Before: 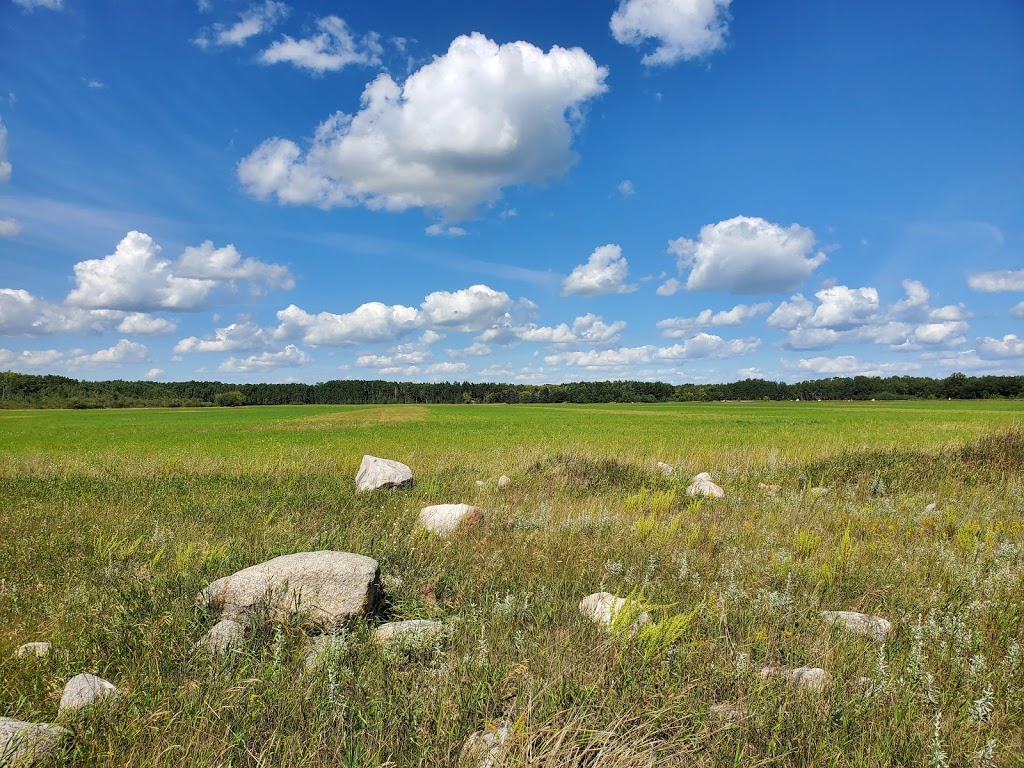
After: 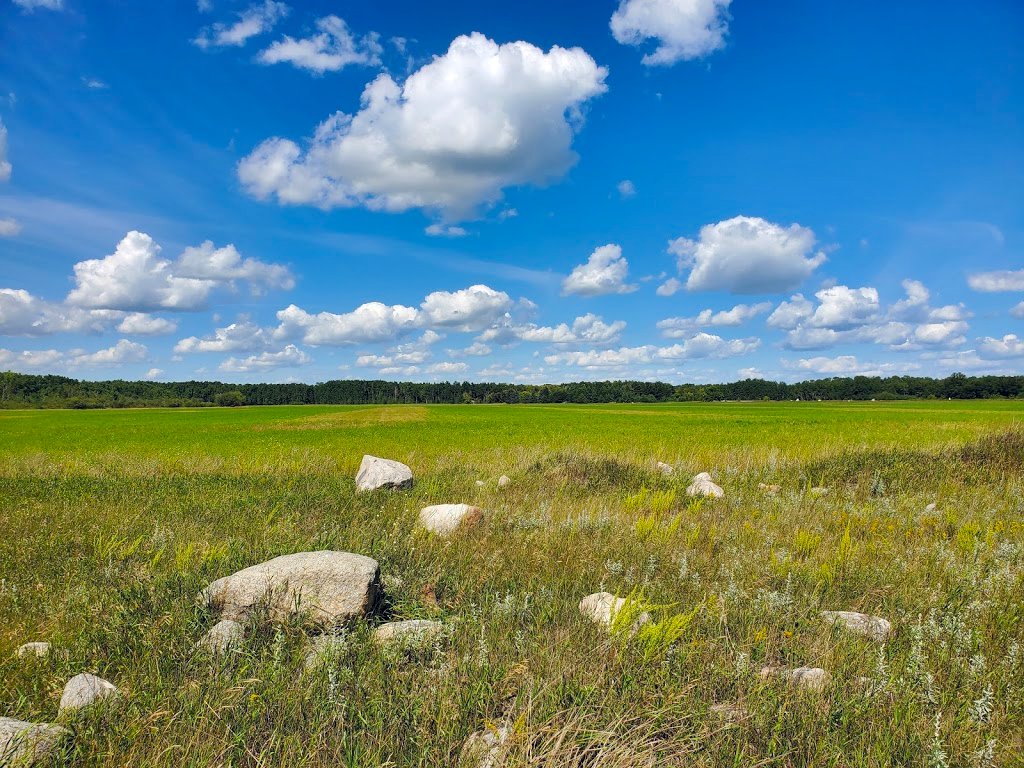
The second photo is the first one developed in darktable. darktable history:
shadows and highlights: shadows 52.62, soften with gaussian
color balance rgb: shadows lift › hue 87.5°, global offset › chroma 0.063%, global offset › hue 253.25°, perceptual saturation grading › global saturation 19.614%, global vibrance 9.403%
